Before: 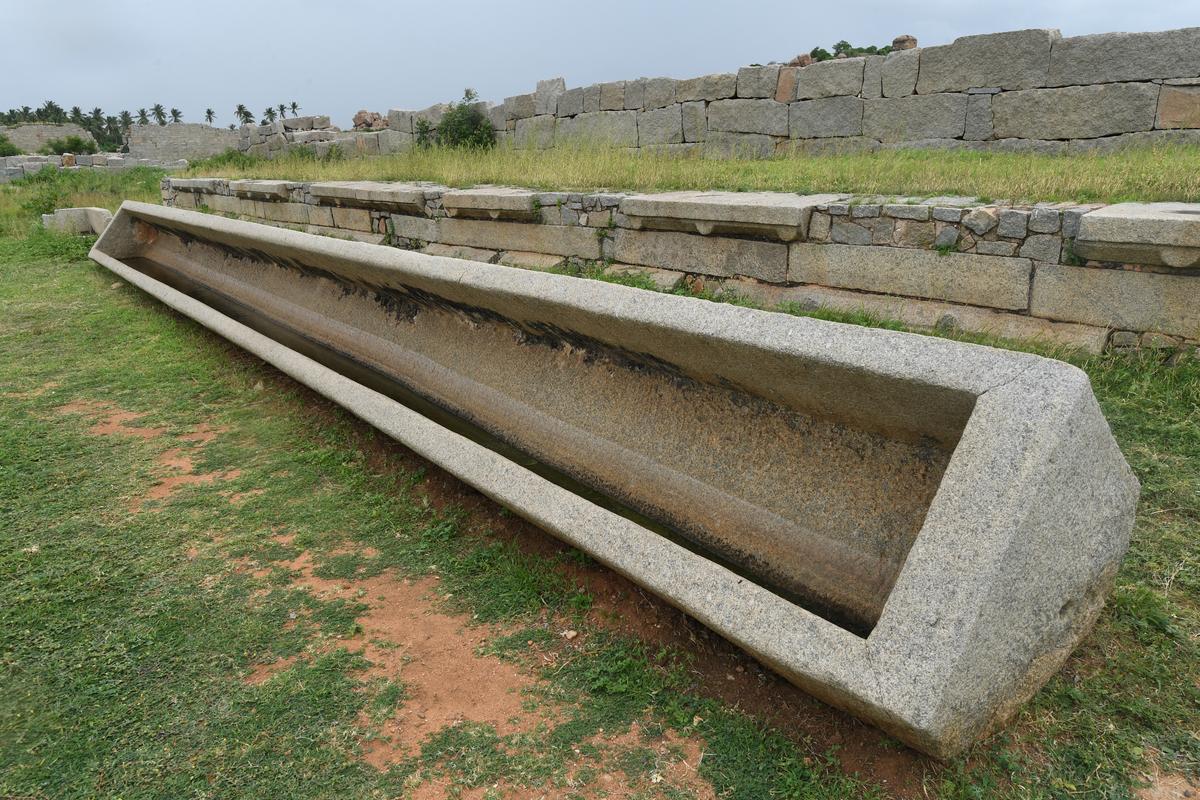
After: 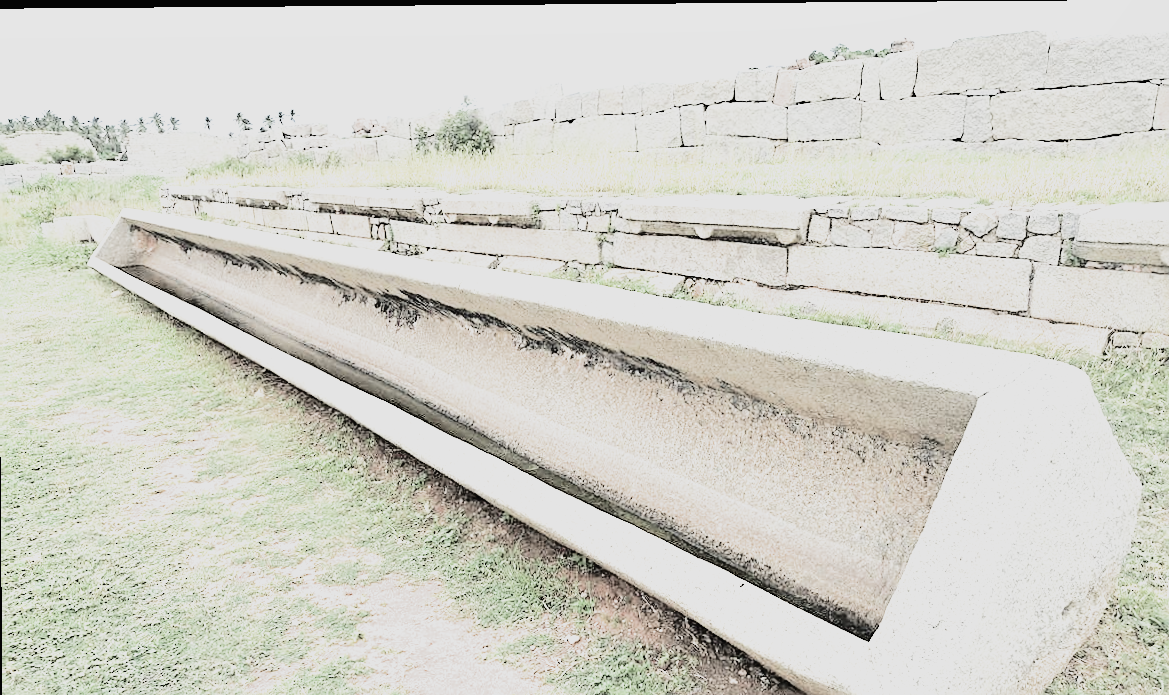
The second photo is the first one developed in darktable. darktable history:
crop and rotate: angle 0.439°, left 0.202%, right 2.809%, bottom 14.083%
sharpen: on, module defaults
exposure: exposure 3.09 EV, compensate highlight preservation false
shadows and highlights: radius 120.99, shadows 21.53, white point adjustment -9.69, highlights -15.13, soften with gaussian
tone curve: curves: ch0 [(0, 0) (0.003, 0.023) (0.011, 0.029) (0.025, 0.037) (0.044, 0.047) (0.069, 0.057) (0.1, 0.075) (0.136, 0.103) (0.177, 0.145) (0.224, 0.193) (0.277, 0.266) (0.335, 0.362) (0.399, 0.473) (0.468, 0.569) (0.543, 0.655) (0.623, 0.73) (0.709, 0.804) (0.801, 0.874) (0.898, 0.924) (1, 1)], color space Lab, independent channels, preserve colors none
color zones: curves: ch1 [(0, 0.34) (0.143, 0.164) (0.286, 0.152) (0.429, 0.176) (0.571, 0.173) (0.714, 0.188) (0.857, 0.199) (1, 0.34)]
filmic rgb: black relative exposure -5.09 EV, white relative exposure 3.98 EV, threshold 5.98 EV, hardness 2.9, contrast 1.394, highlights saturation mix -21.27%, enable highlight reconstruction true
